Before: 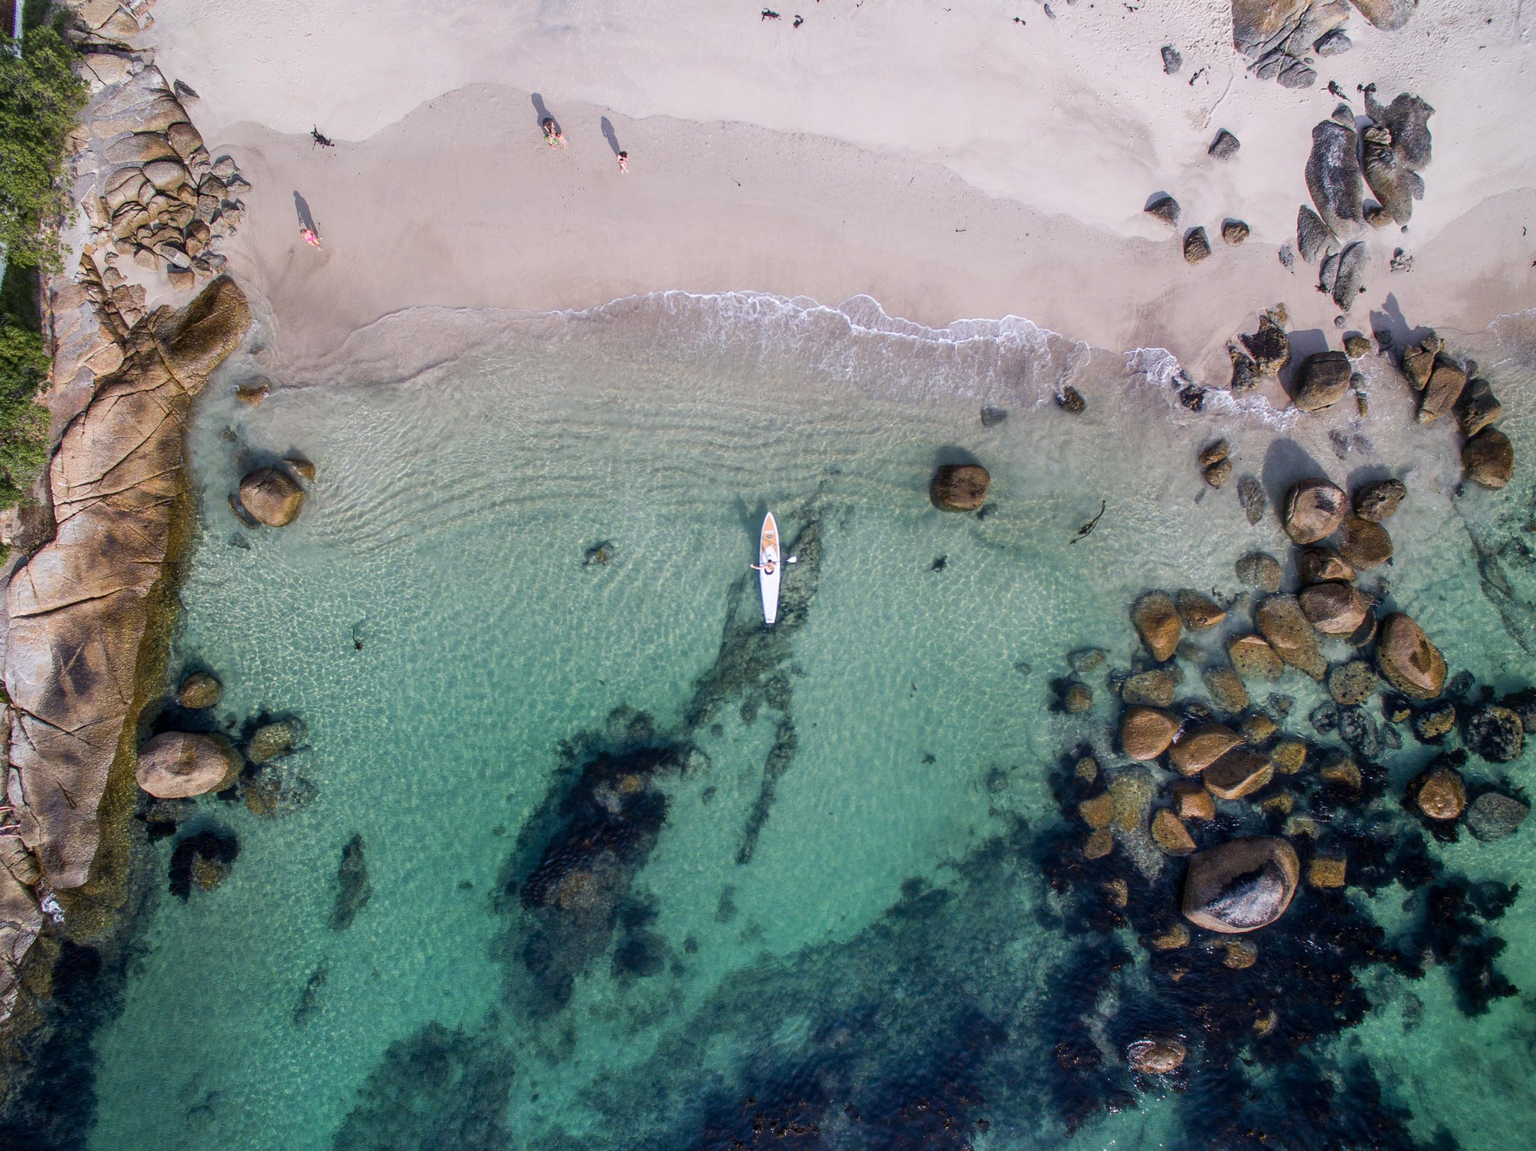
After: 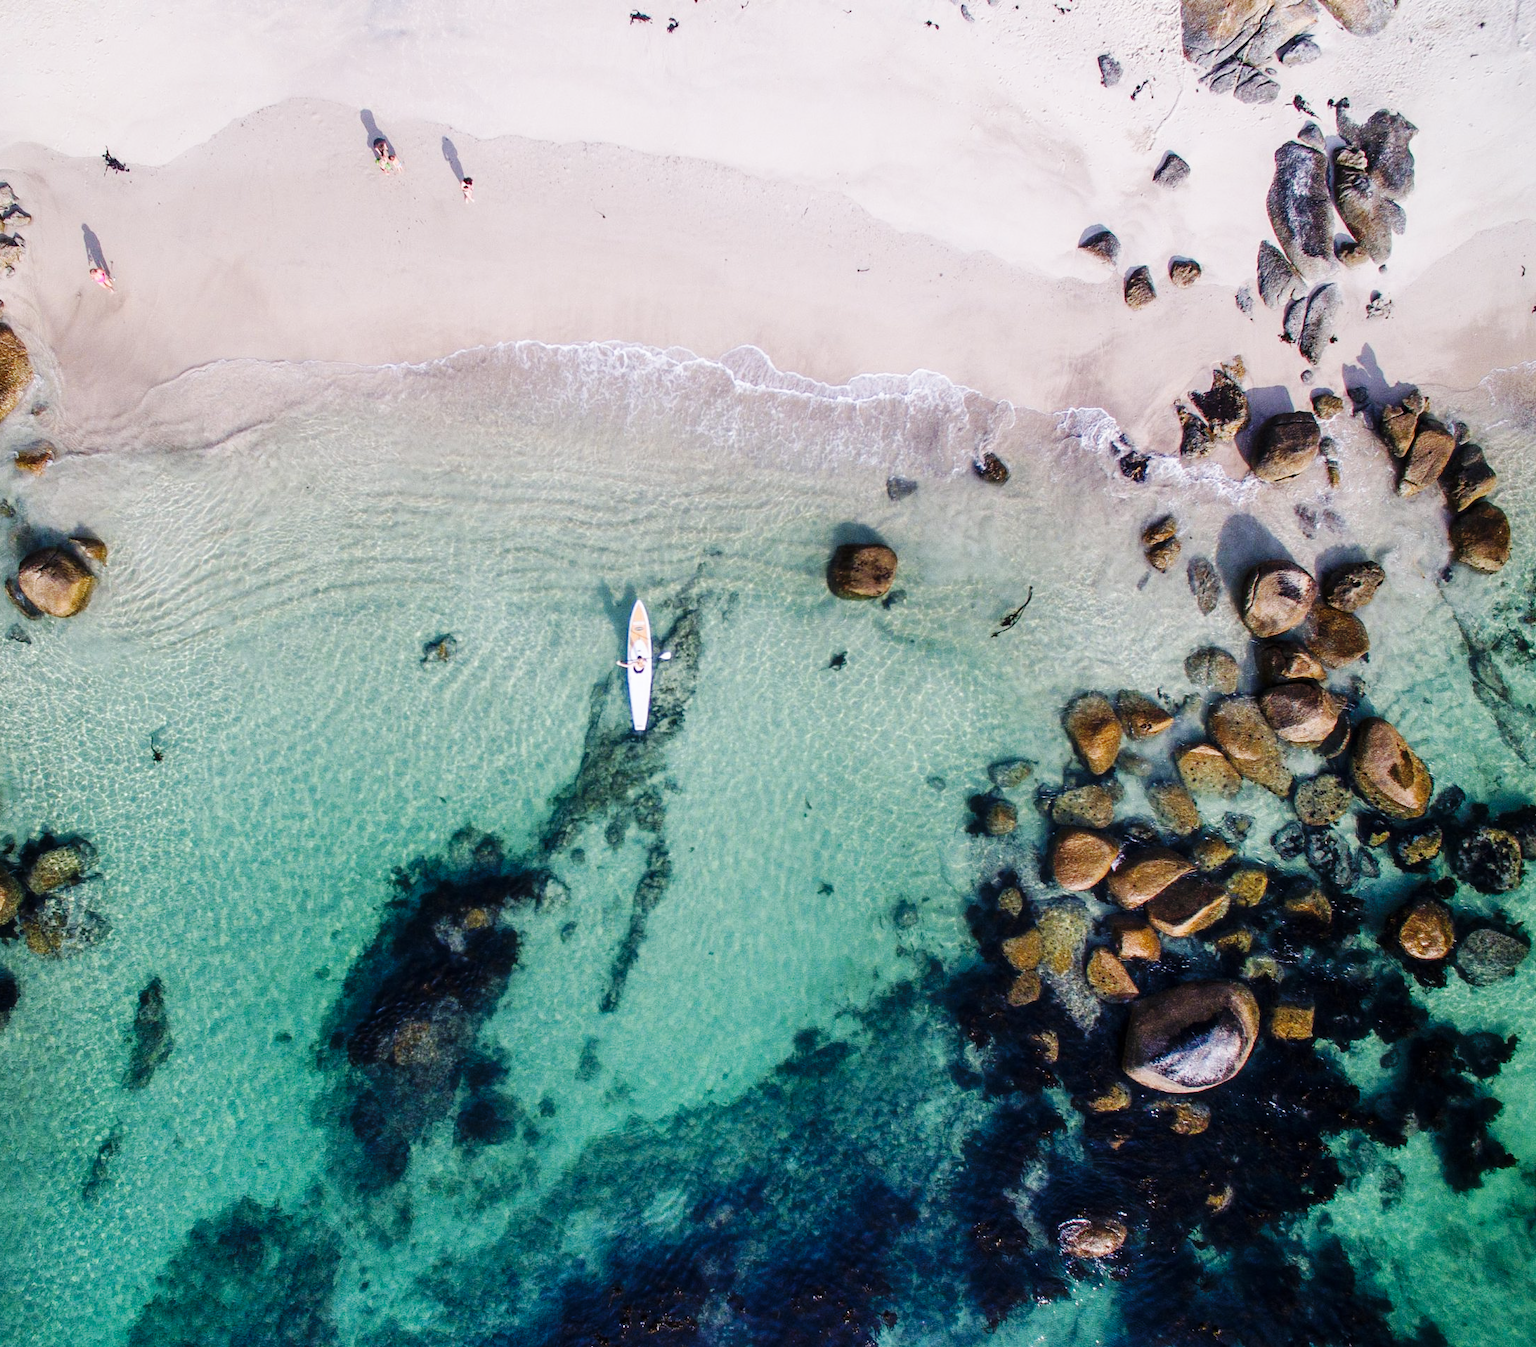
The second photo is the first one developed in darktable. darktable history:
crop and rotate: left 14.584%
base curve: curves: ch0 [(0, 0) (0.036, 0.025) (0.121, 0.166) (0.206, 0.329) (0.605, 0.79) (1, 1)], preserve colors none
